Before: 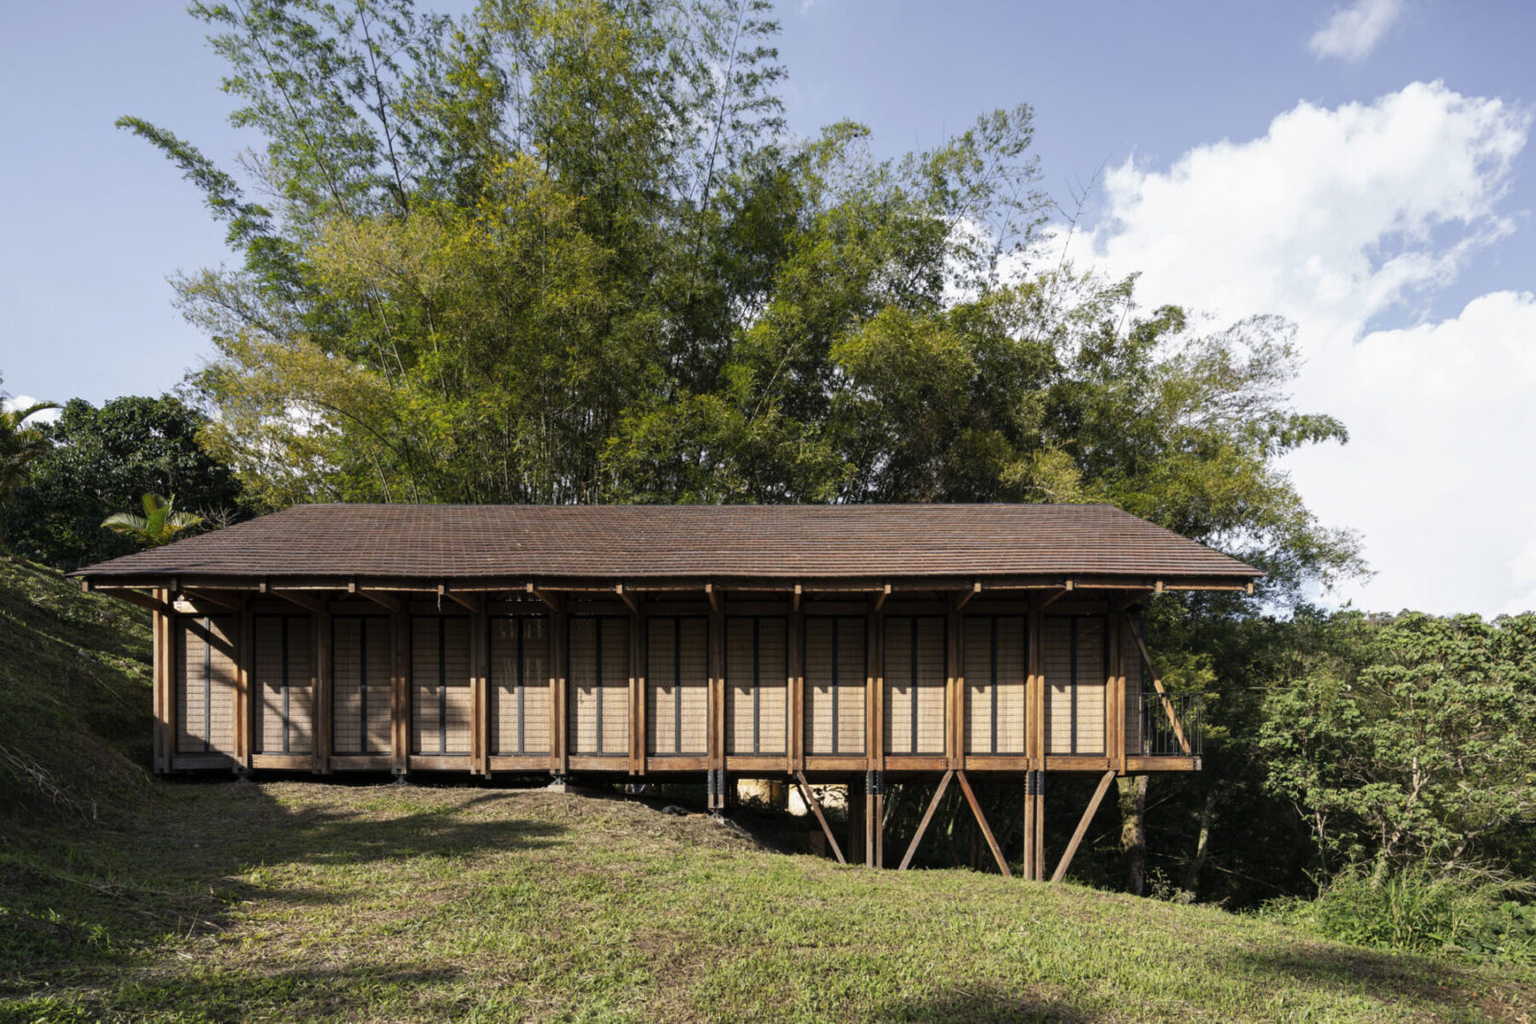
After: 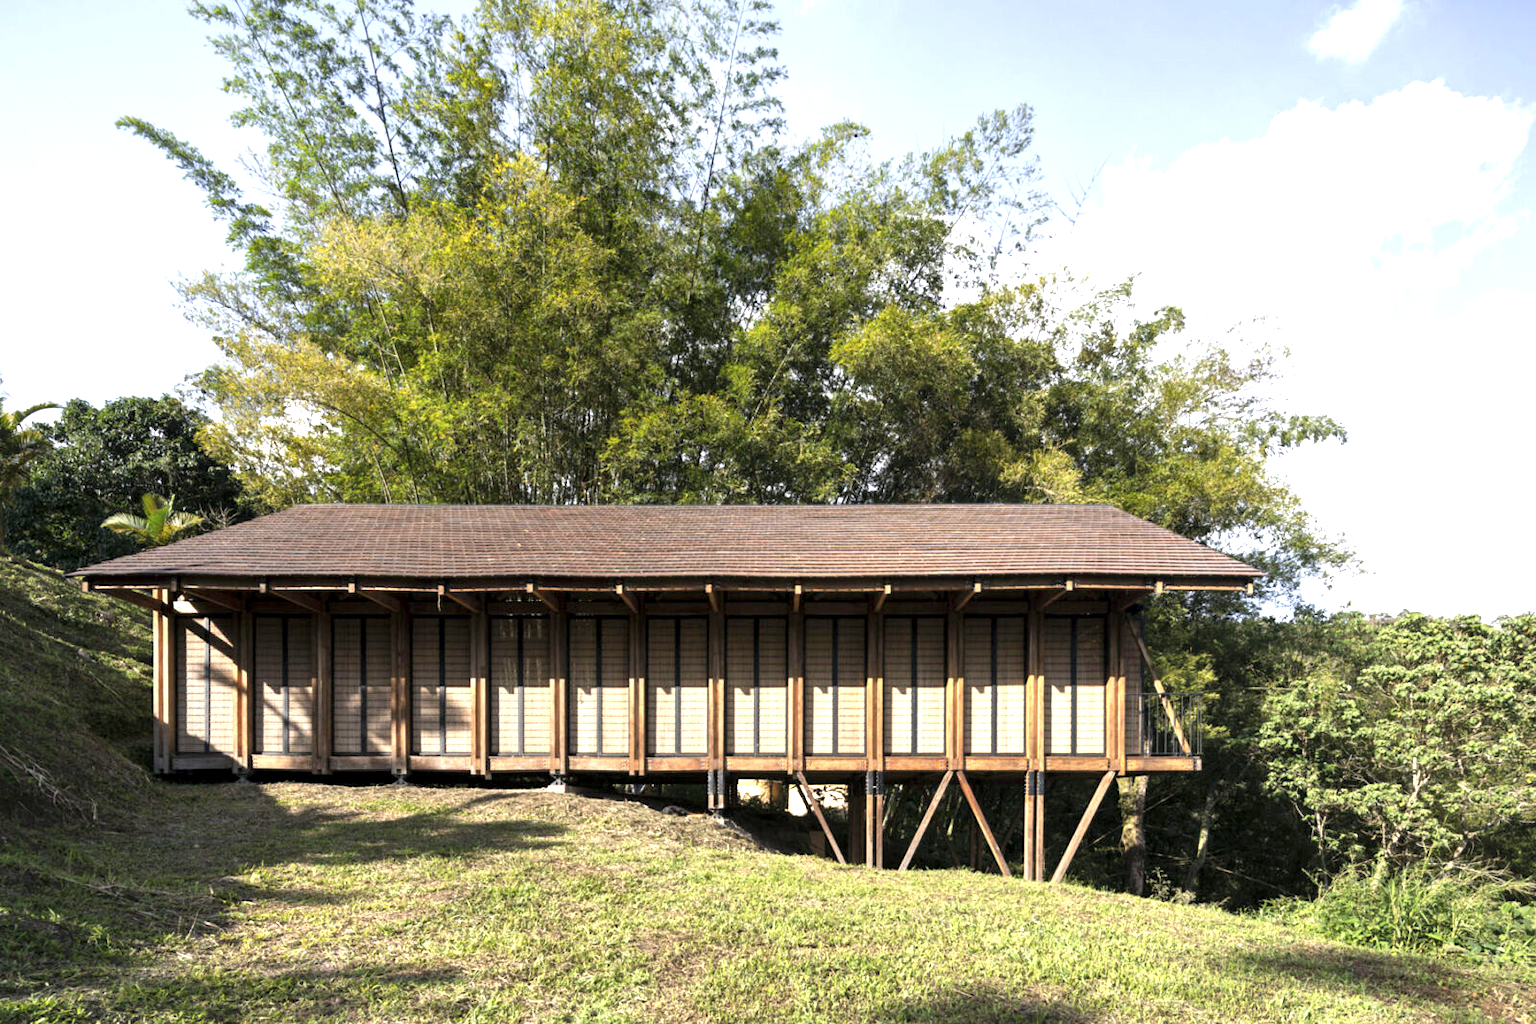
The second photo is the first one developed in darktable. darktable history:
exposure: black level correction 0.001, exposure 1.129 EV, compensate exposure bias true, compensate highlight preservation false
local contrast: mode bilateral grid, contrast 20, coarseness 50, detail 120%, midtone range 0.2
